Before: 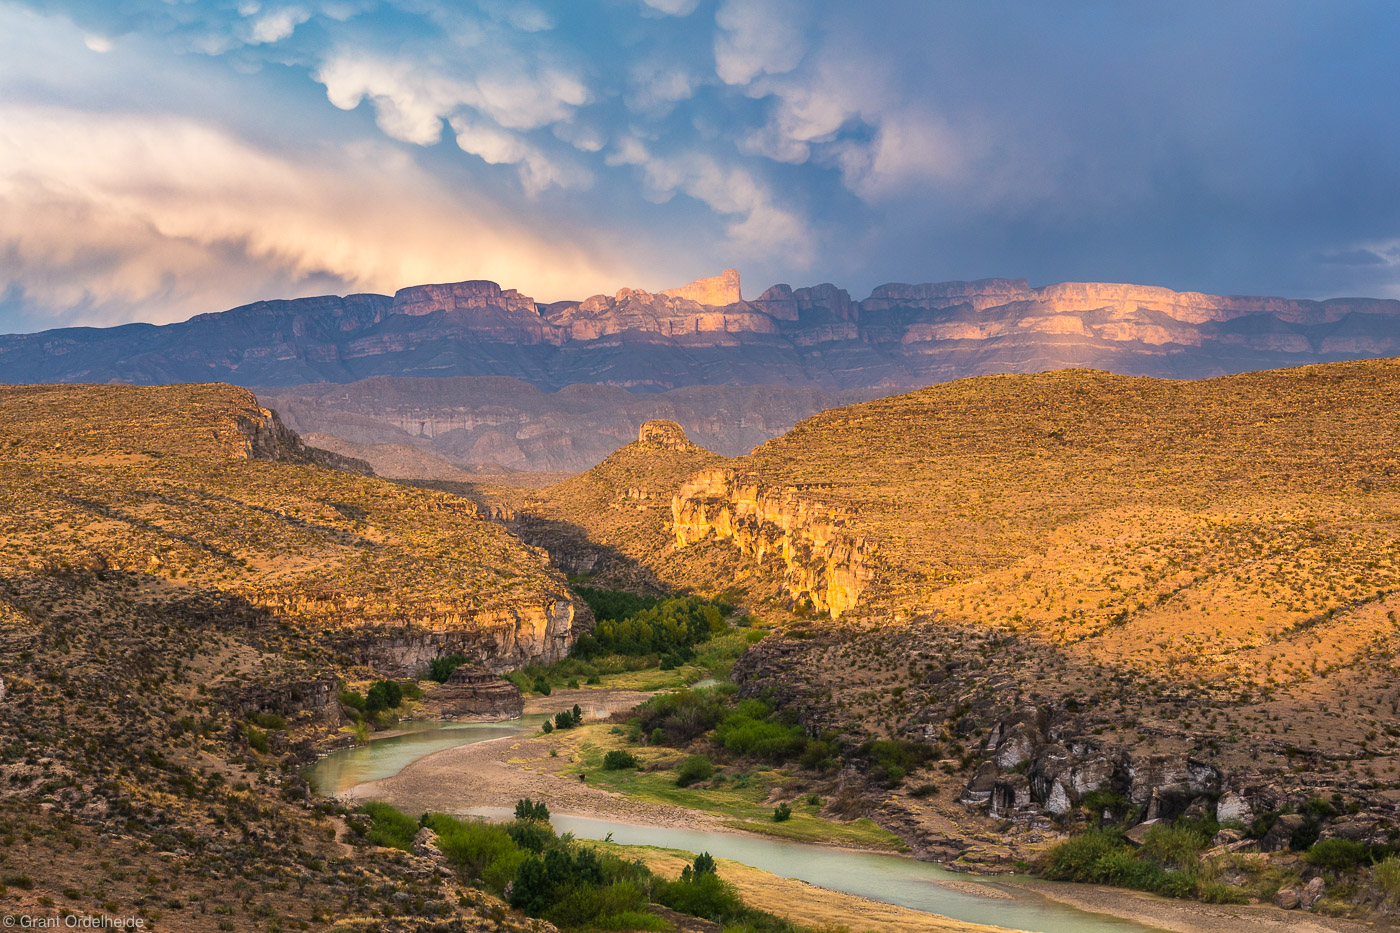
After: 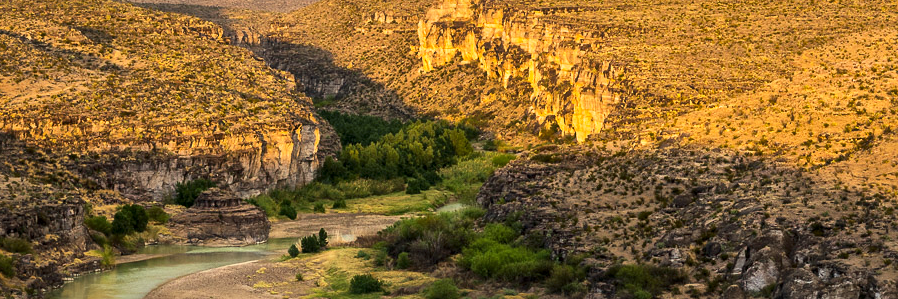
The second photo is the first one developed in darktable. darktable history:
crop: left 18.163%, top 51.068%, right 17.681%, bottom 16.812%
local contrast: mode bilateral grid, contrast 21, coarseness 20, detail 150%, midtone range 0.2
color correction: highlights a* -4.41, highlights b* 7.28
